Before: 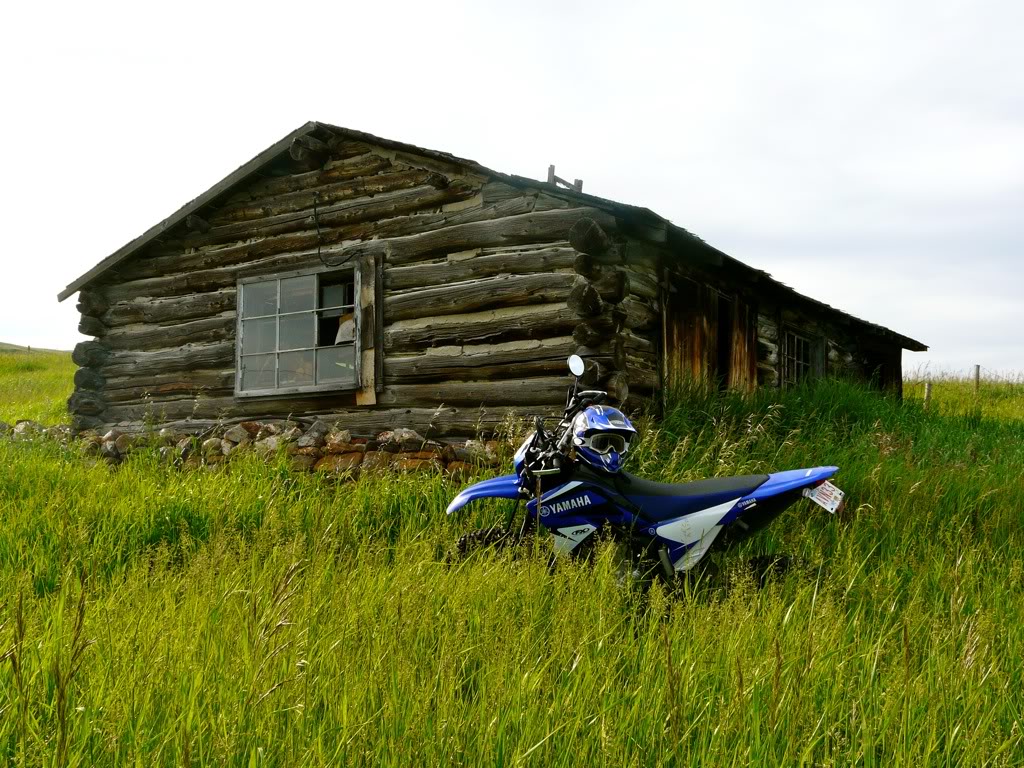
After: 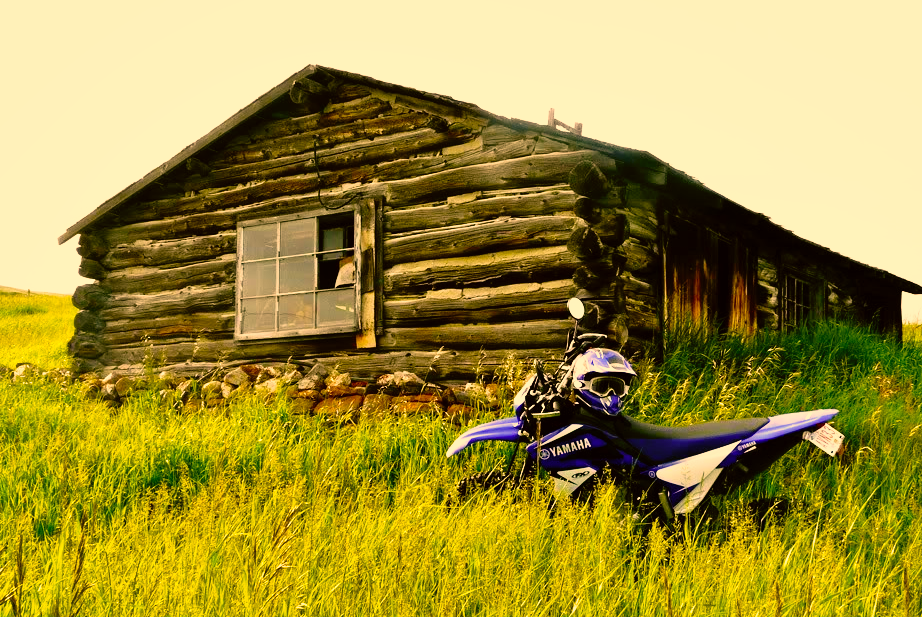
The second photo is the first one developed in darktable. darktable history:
color correction: highlights a* 18.62, highlights b* 35.11, shadows a* 0.951, shadows b* 6.37, saturation 1.03
base curve: curves: ch0 [(0, 0) (0.012, 0.01) (0.073, 0.168) (0.31, 0.711) (0.645, 0.957) (1, 1)], preserve colors none
crop: top 7.504%, right 9.908%, bottom 12.098%
exposure: exposure -0.049 EV, compensate highlight preservation false
shadows and highlights: shadows 13.67, white point adjustment 1.21, soften with gaussian
